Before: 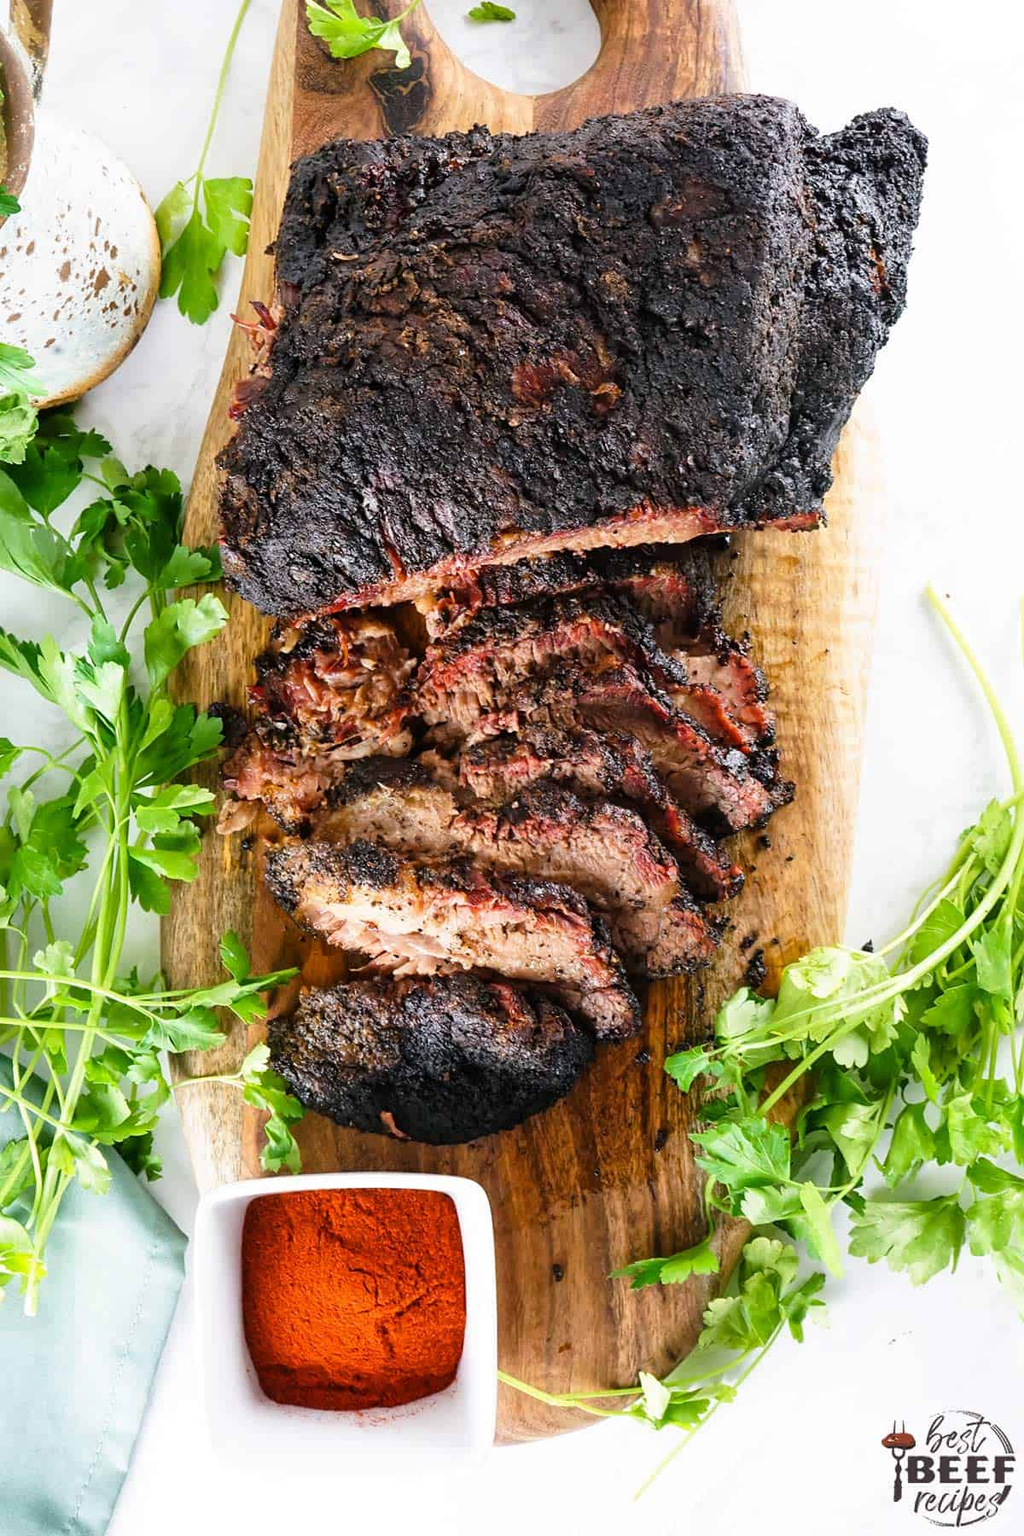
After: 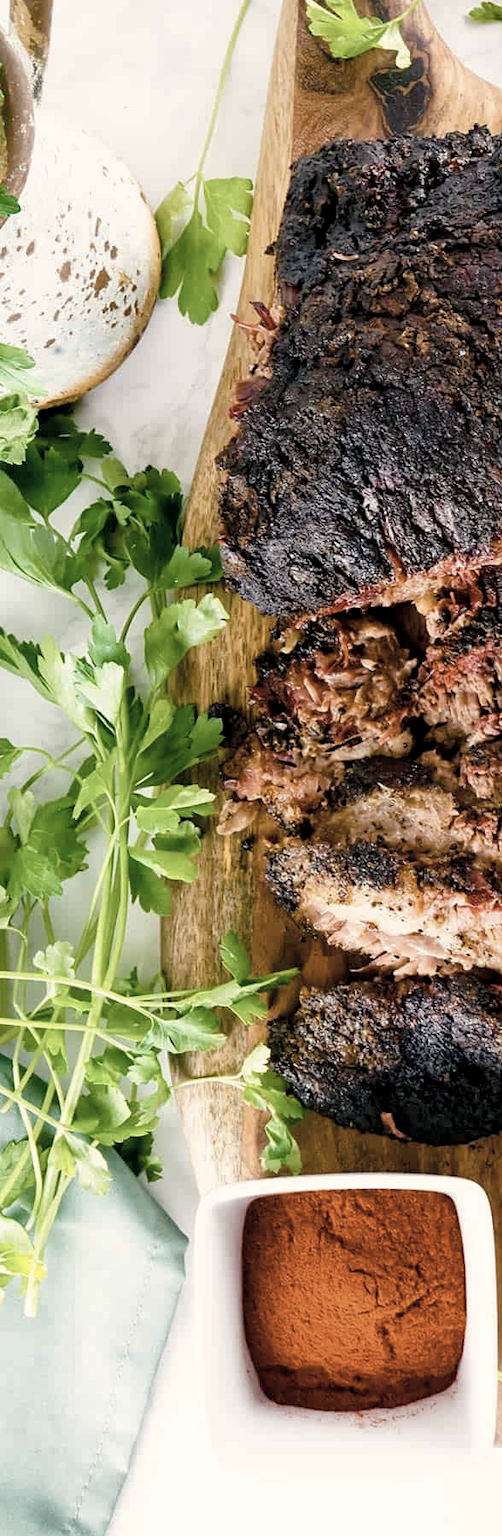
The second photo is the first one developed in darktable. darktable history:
crop and rotate: left 0%, top 0%, right 50.845%
color correction: saturation 0.57
color balance rgb: shadows lift › chroma 3%, shadows lift › hue 240.84°, highlights gain › chroma 3%, highlights gain › hue 73.2°, global offset › luminance -0.5%, perceptual saturation grading › global saturation 20%, perceptual saturation grading › highlights -25%, perceptual saturation grading › shadows 50%, global vibrance 25.26%
